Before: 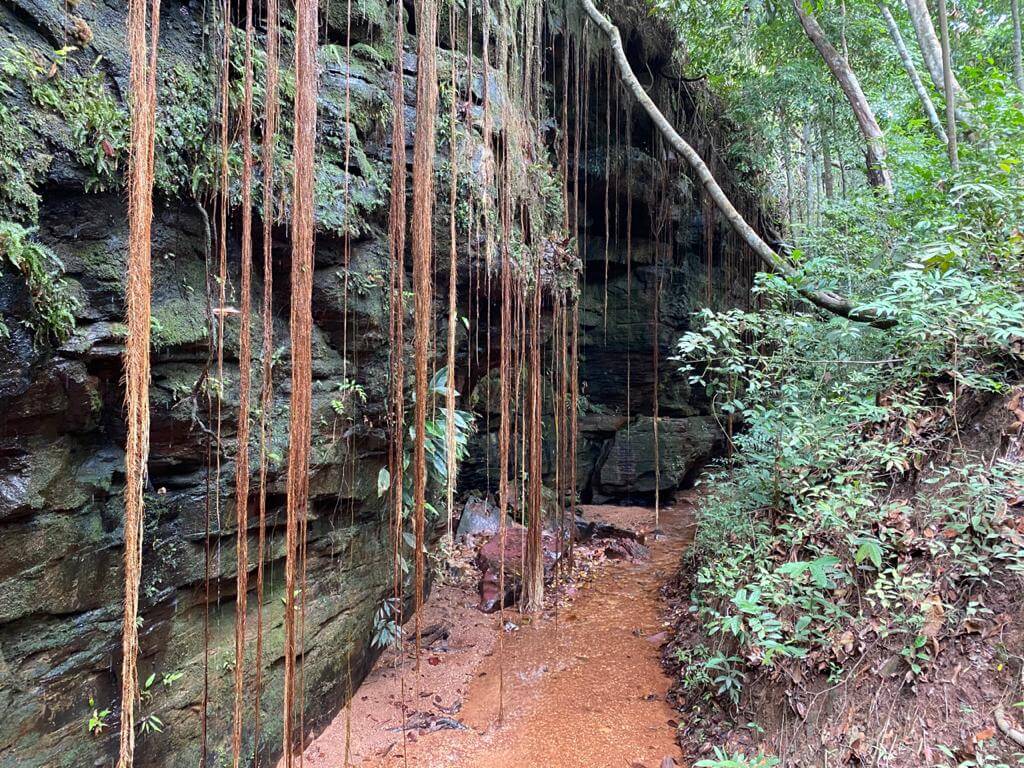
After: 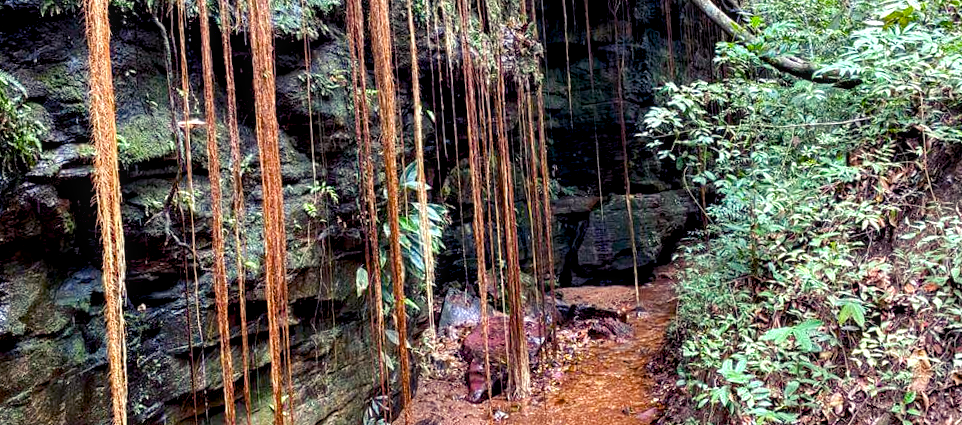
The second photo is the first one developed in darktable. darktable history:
crop and rotate: top 25.357%, bottom 13.942%
rotate and perspective: rotation -4.57°, crop left 0.054, crop right 0.944, crop top 0.087, crop bottom 0.914
tone equalizer: on, module defaults
local contrast: on, module defaults
color balance rgb: shadows lift › luminance -21.66%, shadows lift › chroma 6.57%, shadows lift › hue 270°, power › chroma 0.68%, power › hue 60°, highlights gain › luminance 6.08%, highlights gain › chroma 1.33%, highlights gain › hue 90°, global offset › luminance -0.87%, perceptual saturation grading › global saturation 26.86%, perceptual saturation grading › highlights -28.39%, perceptual saturation grading › mid-tones 15.22%, perceptual saturation grading › shadows 33.98%, perceptual brilliance grading › highlights 10%, perceptual brilliance grading › mid-tones 5%
